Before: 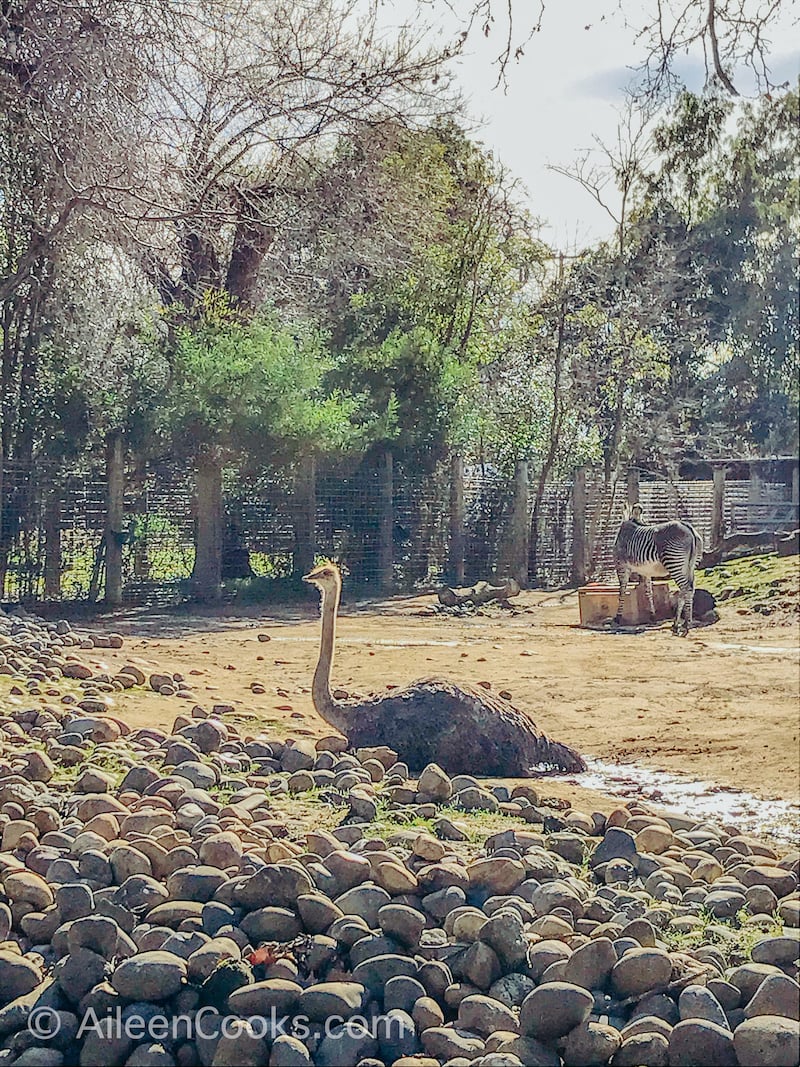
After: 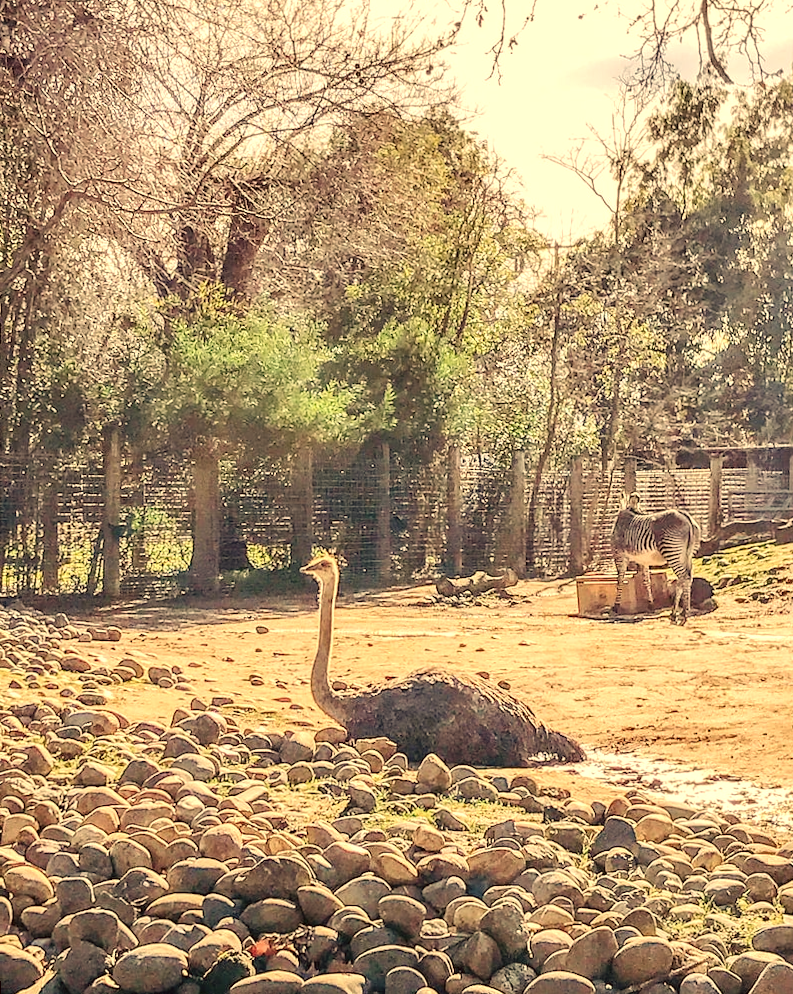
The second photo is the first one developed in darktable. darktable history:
color correction: highlights a* 6.27, highlights b* 8.19, shadows a* 5.94, shadows b* 7.23, saturation 0.9
exposure: black level correction 0.001, exposure 0.5 EV, compensate exposure bias true, compensate highlight preservation false
crop and rotate: top 0%, bottom 5.097%
white balance: red 1.123, blue 0.83
base curve: curves: ch0 [(0, 0) (0.283, 0.295) (1, 1)], preserve colors none
rotate and perspective: rotation -0.45°, automatic cropping original format, crop left 0.008, crop right 0.992, crop top 0.012, crop bottom 0.988
